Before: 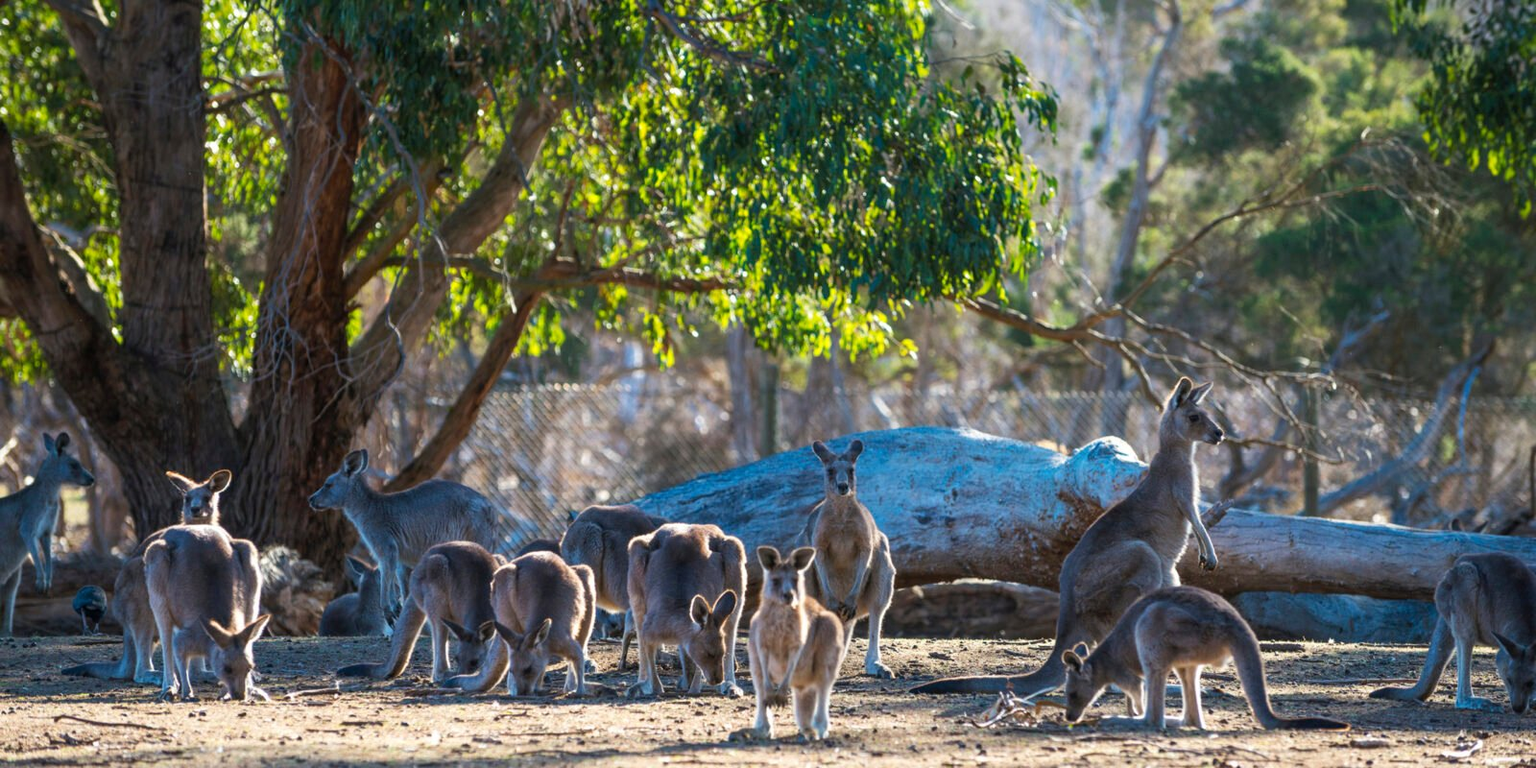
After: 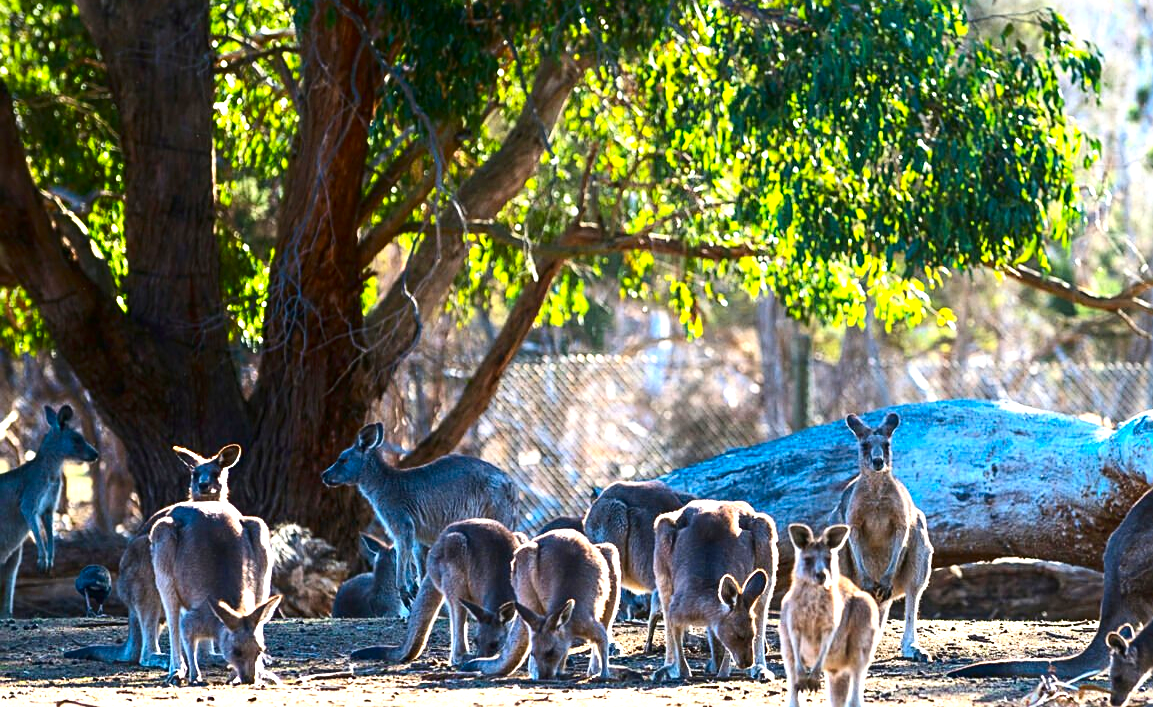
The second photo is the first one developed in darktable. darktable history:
crop: top 5.735%, right 27.906%, bottom 5.766%
sharpen: on, module defaults
shadows and highlights: shadows -87.94, highlights -36.48, soften with gaussian
exposure: black level correction 0, exposure 1.103 EV, compensate highlight preservation false
tone equalizer: -8 EV 0.085 EV, edges refinement/feathering 500, mask exposure compensation -1.57 EV, preserve details guided filter
contrast equalizer: octaves 7, y [[0.545, 0.572, 0.59, 0.59, 0.571, 0.545], [0.5 ×6], [0.5 ×6], [0 ×6], [0 ×6]], mix -0.316
contrast brightness saturation: contrast 0.202, brightness -0.103, saturation 0.1
